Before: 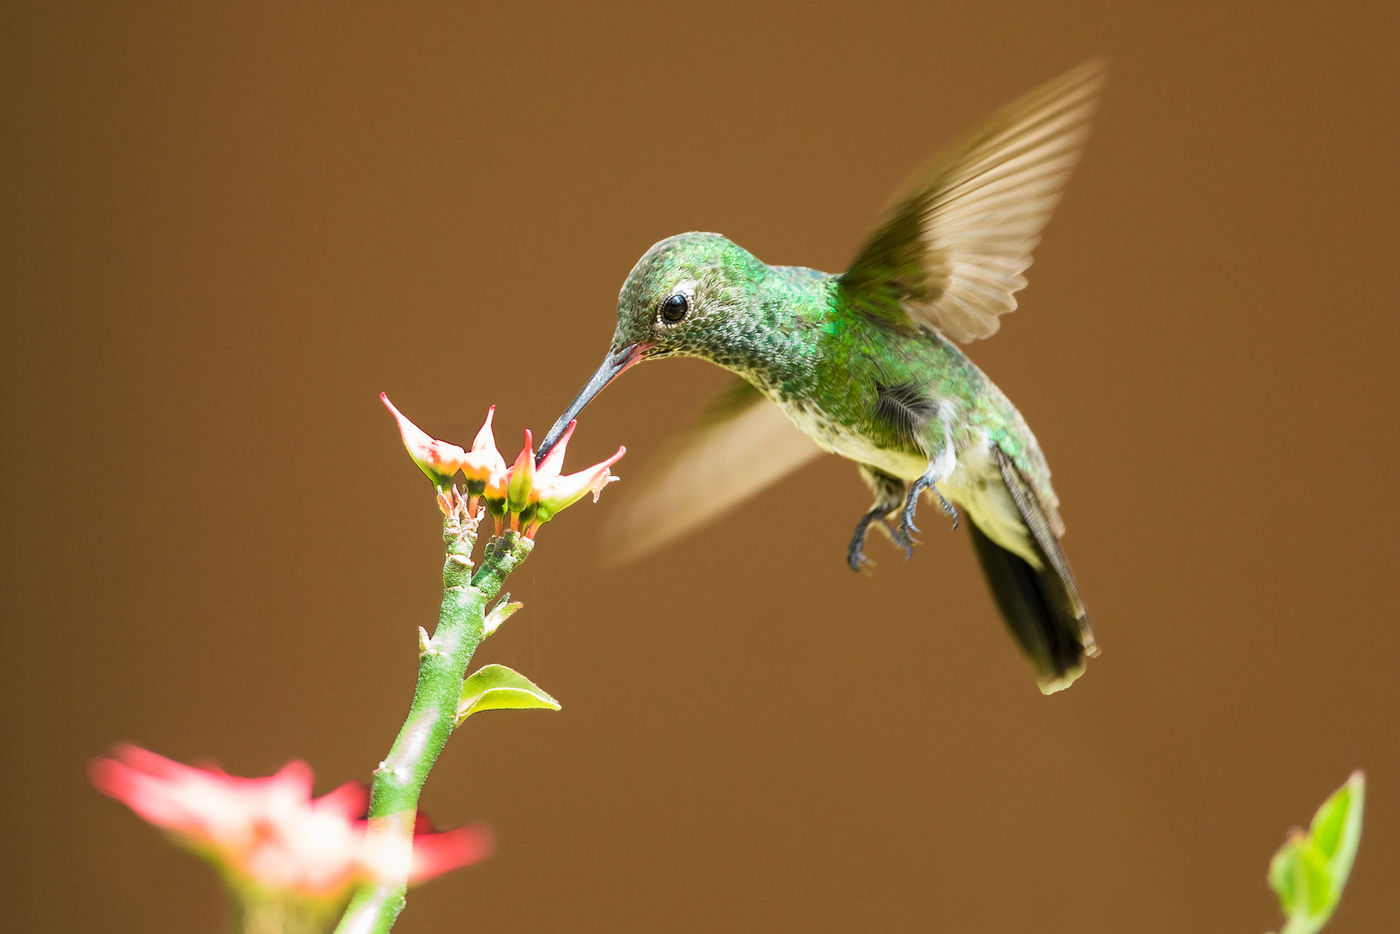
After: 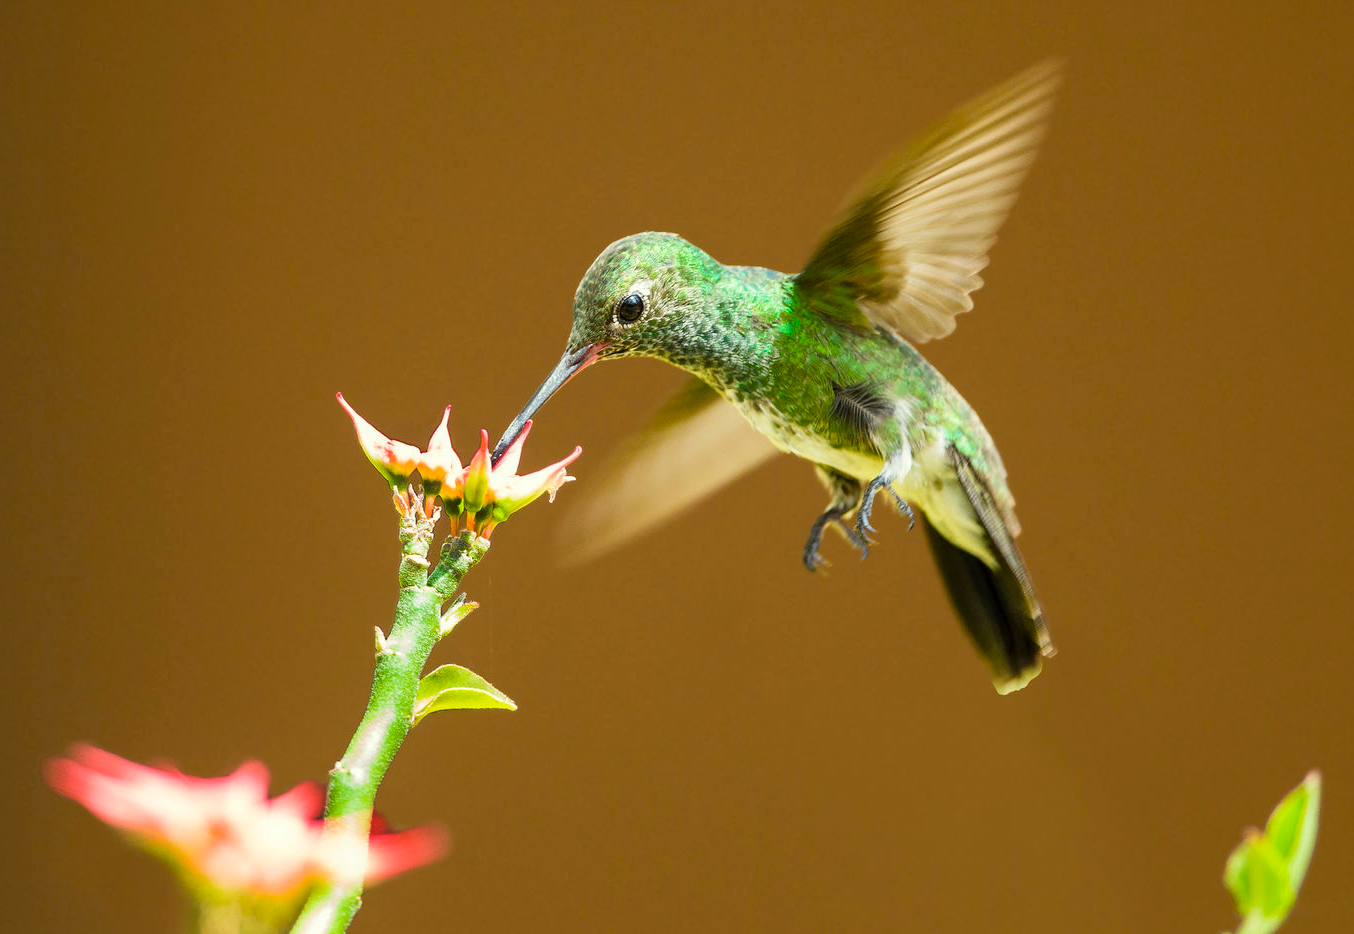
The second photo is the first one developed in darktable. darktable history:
color calibration: output colorfulness [0, 0.315, 0, 0], x 0.341, y 0.355, temperature 5166 K
crop and rotate: left 3.238%
color correction: highlights a* -2.68, highlights b* 2.57
